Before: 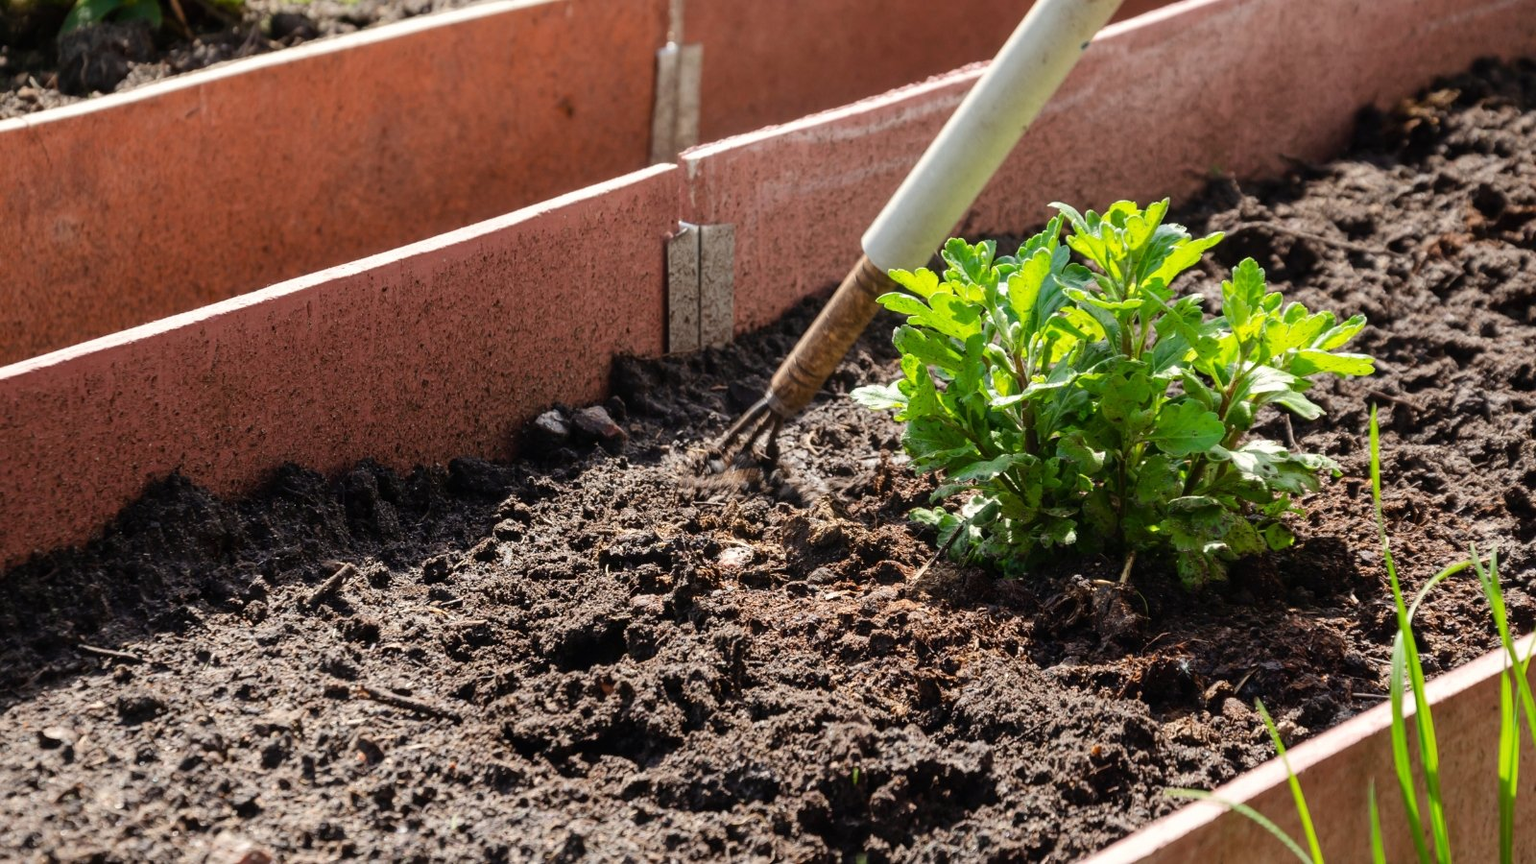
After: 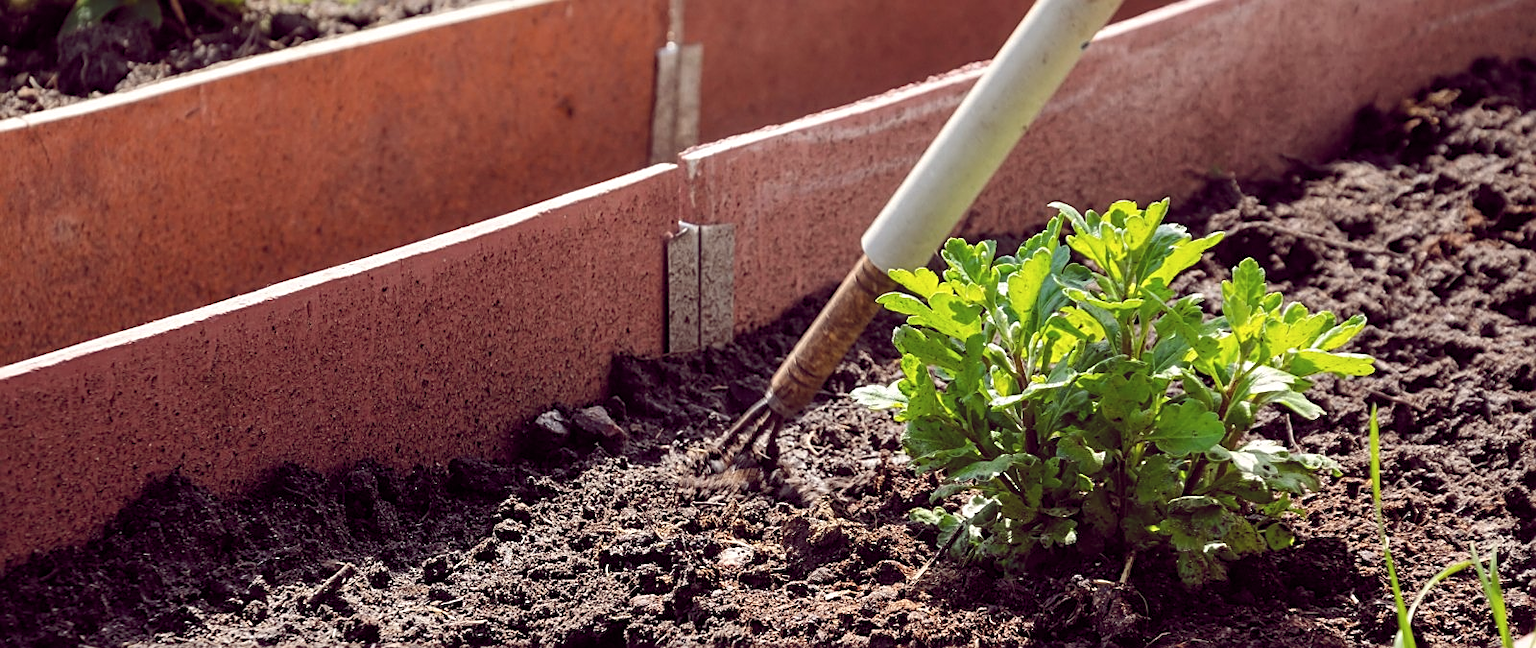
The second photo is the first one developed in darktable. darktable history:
color correction: highlights b* -0.024, saturation 0.778
sharpen: amount 0.569
color balance rgb: global offset › chroma 0.282%, global offset › hue 319.7°, perceptual saturation grading › global saturation 25.631%
crop: bottom 24.991%
